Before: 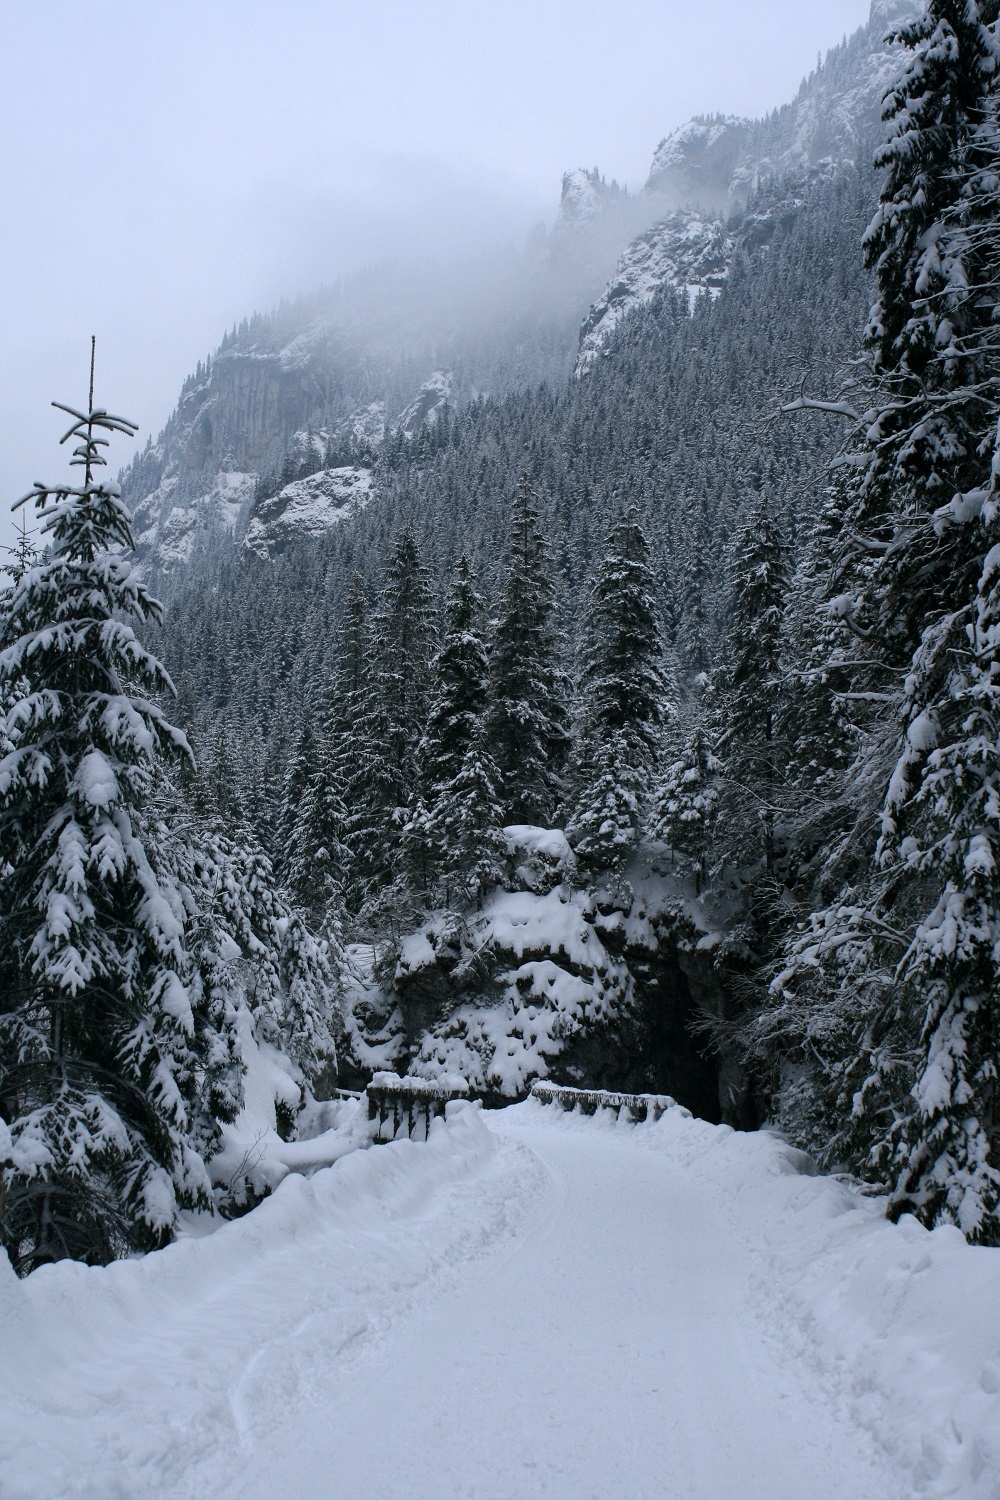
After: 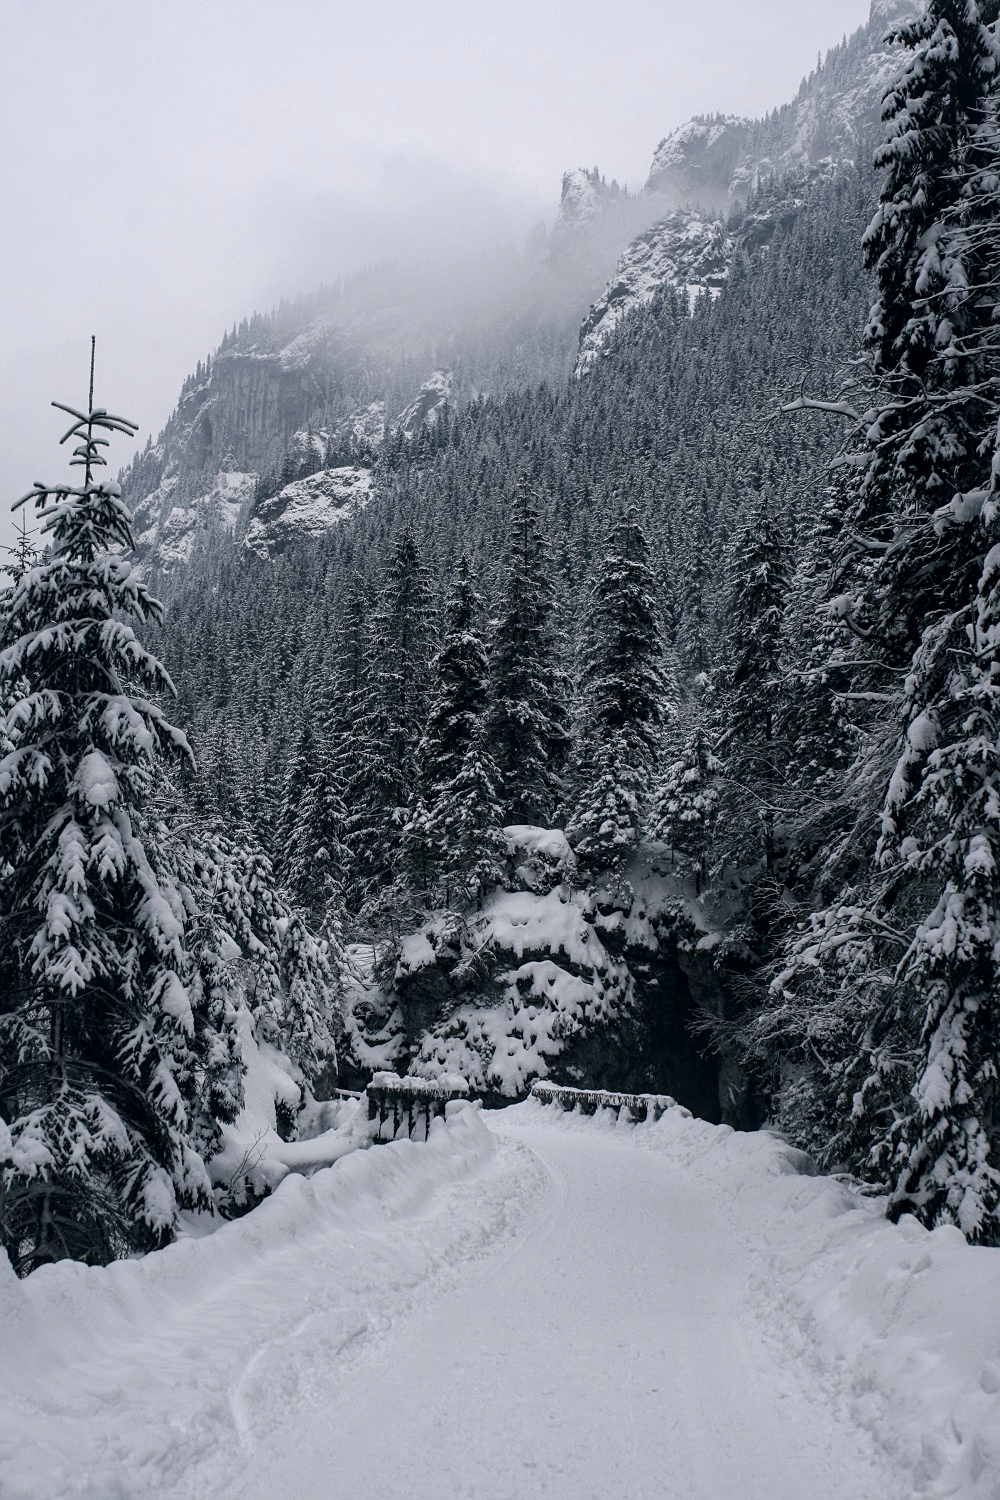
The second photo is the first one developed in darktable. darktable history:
local contrast: on, module defaults
sharpen: amount 0.2
contrast brightness saturation: contrast 0.06, brightness -0.01, saturation -0.23
color correction: highlights a* 2.75, highlights b* 5, shadows a* -2.04, shadows b* -4.84, saturation 0.8
